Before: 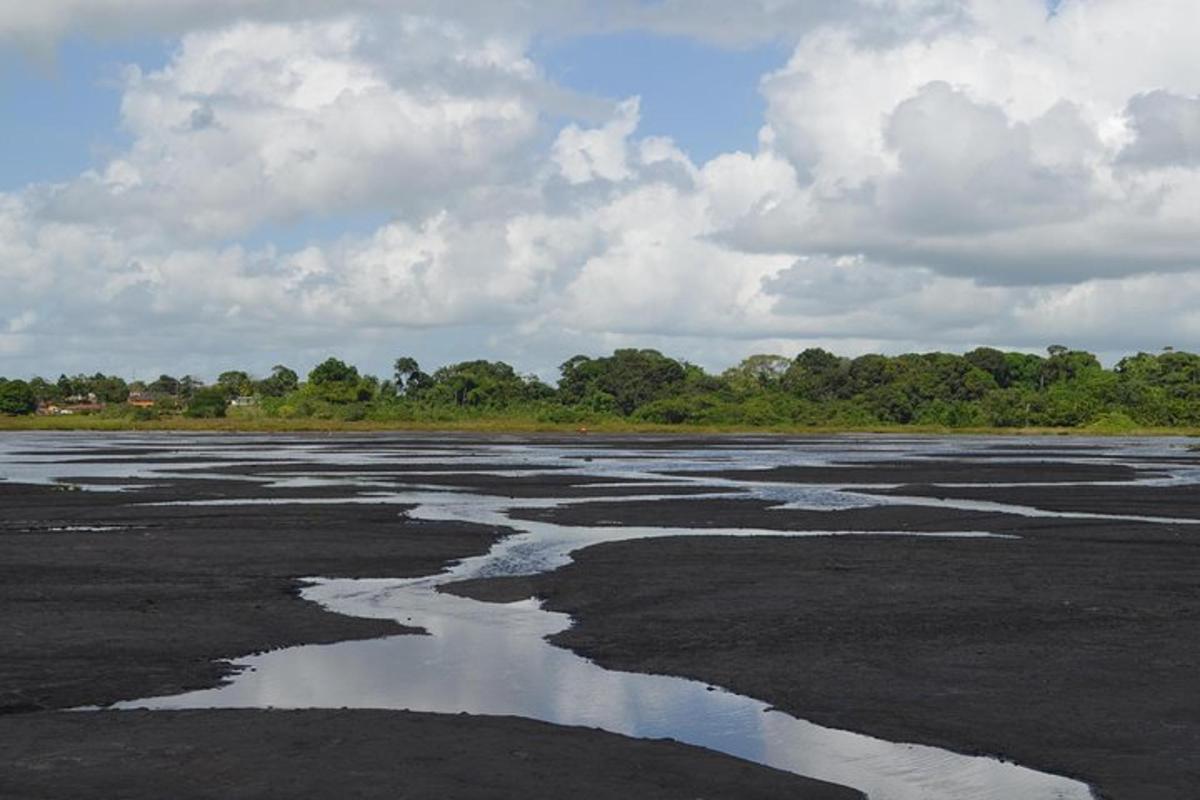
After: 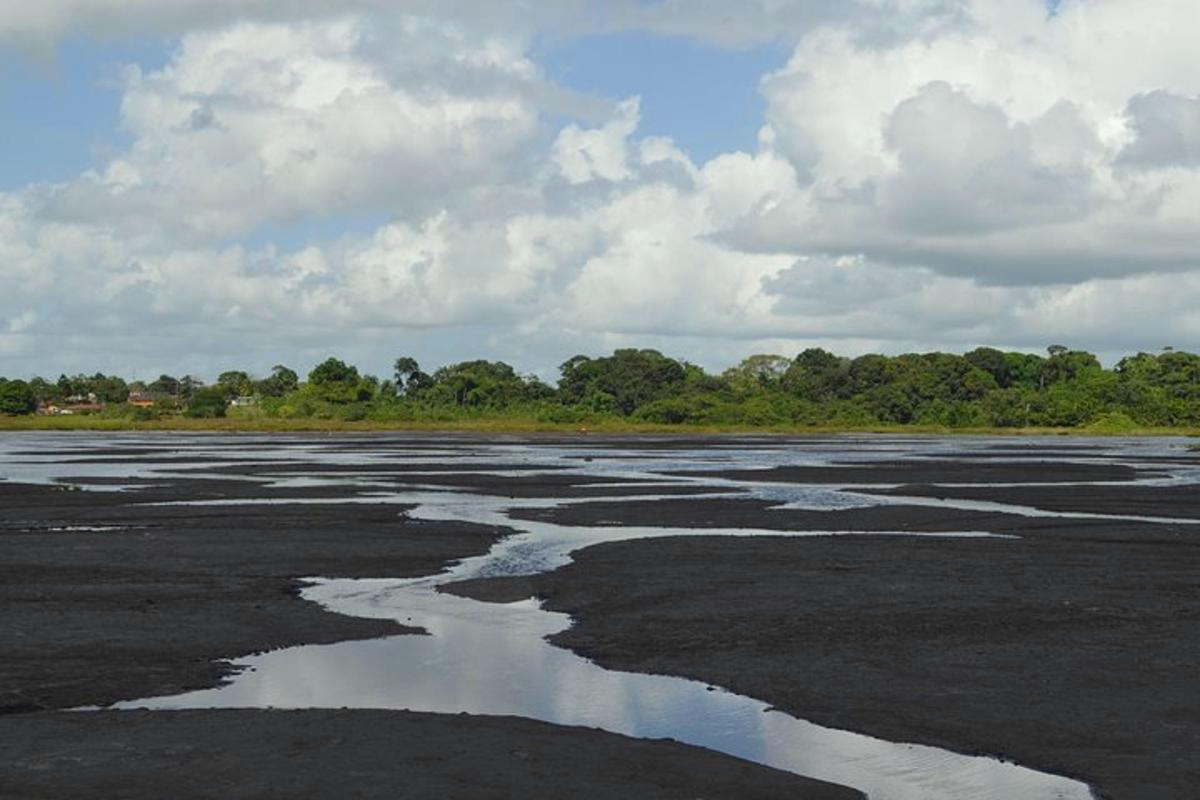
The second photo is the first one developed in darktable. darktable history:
color correction: highlights a* -2.51, highlights b* 2.33
